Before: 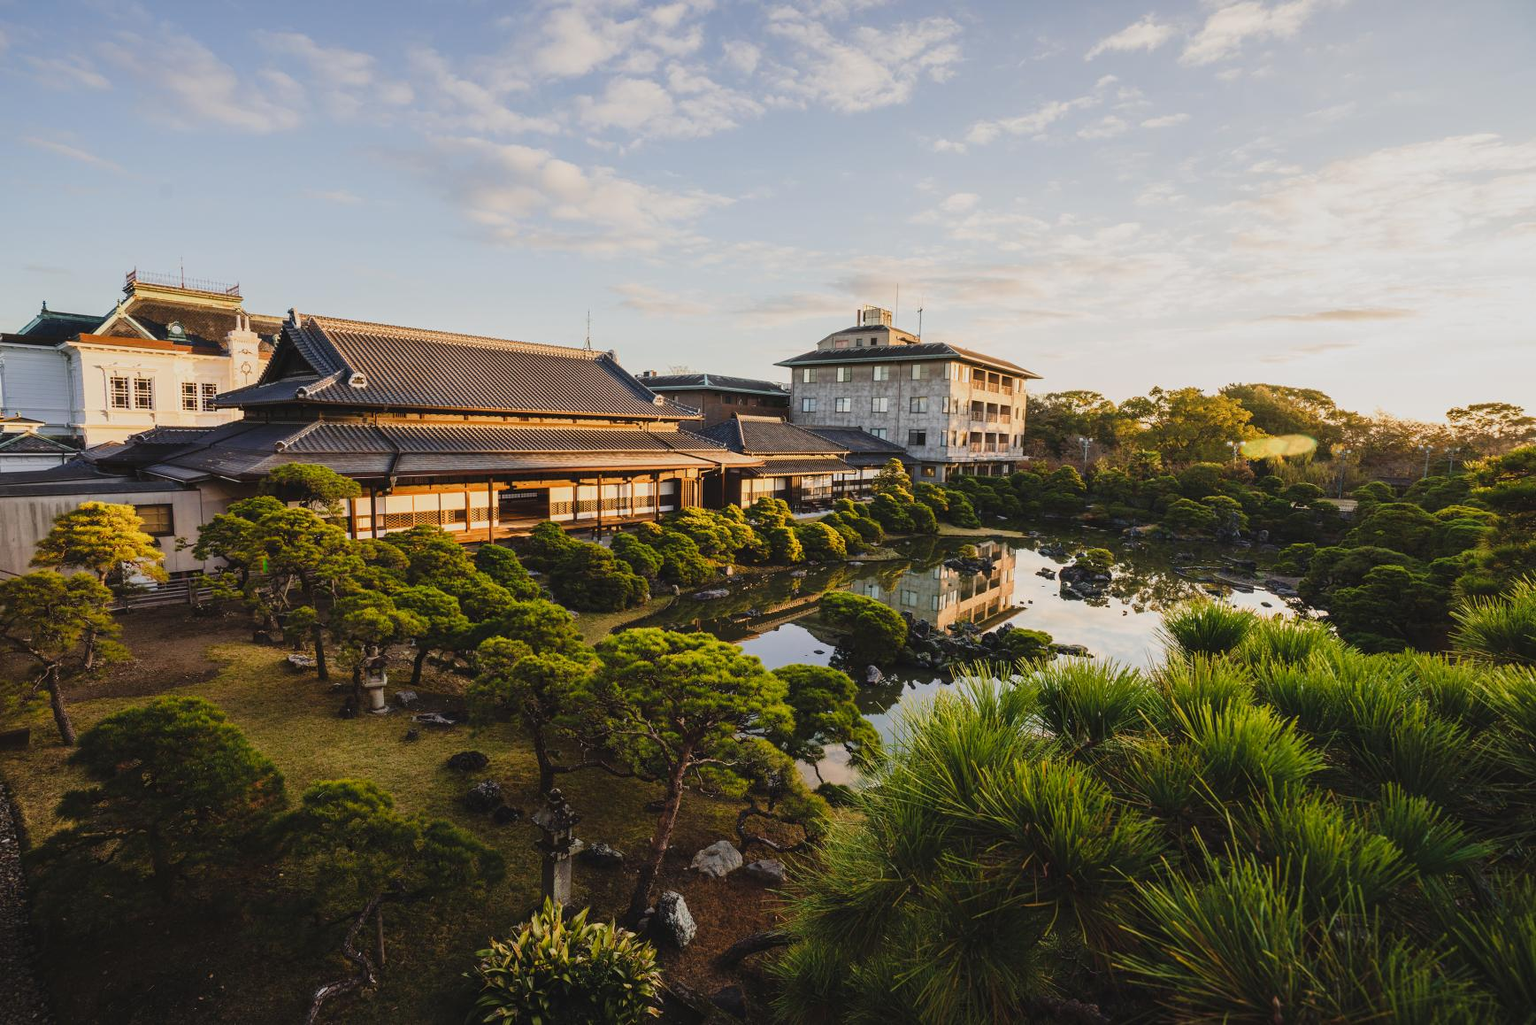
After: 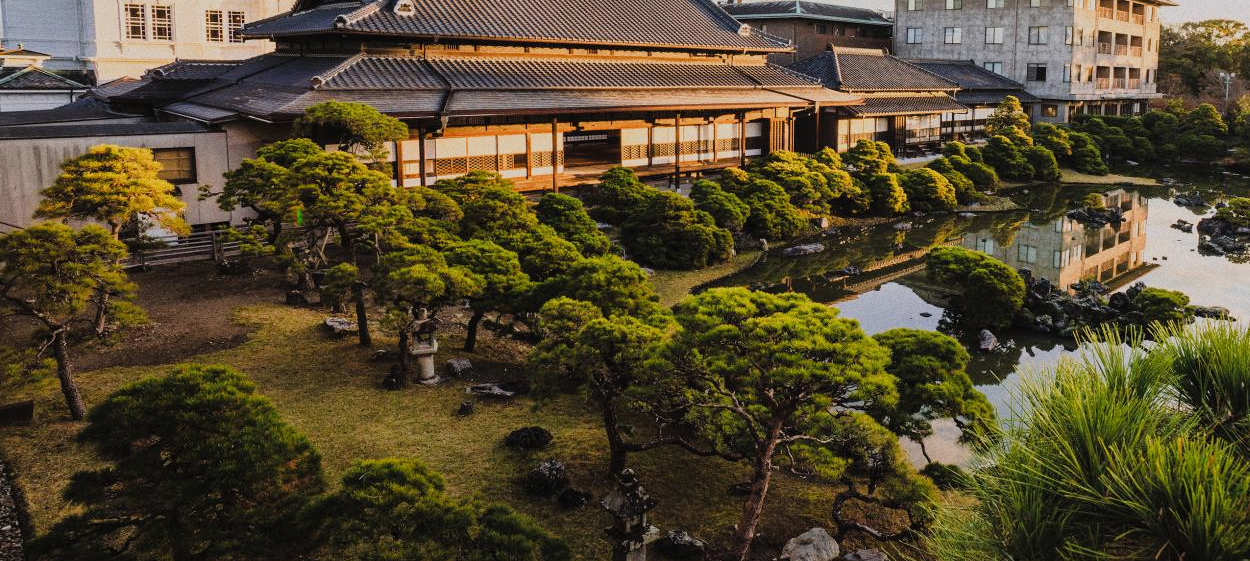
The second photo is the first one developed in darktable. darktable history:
crop: top 36.498%, right 27.964%, bottom 14.995%
filmic rgb: white relative exposure 3.9 EV, hardness 4.26
exposure: exposure 0.2 EV, compensate highlight preservation false
white balance: red 1.004, blue 1.024
grain: coarseness 0.09 ISO
